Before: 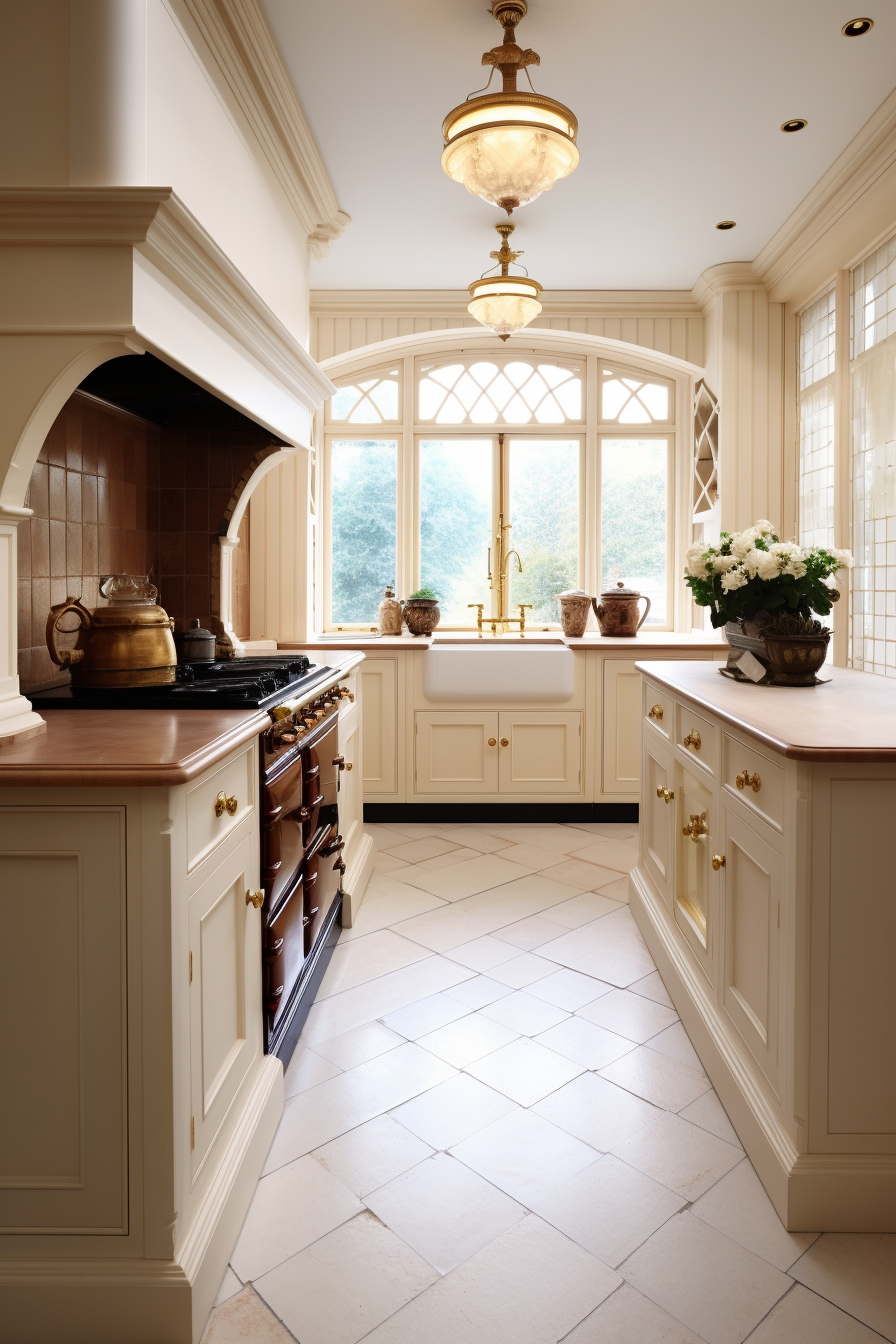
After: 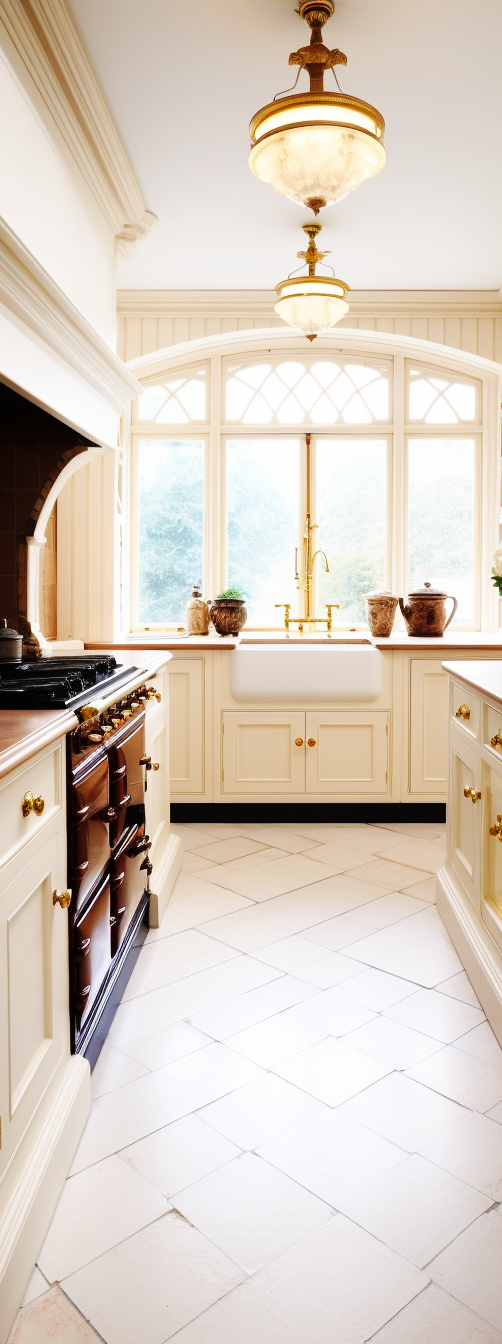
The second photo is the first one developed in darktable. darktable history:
crop: left 21.556%, right 22.402%
base curve: curves: ch0 [(0, 0) (0.032, 0.025) (0.121, 0.166) (0.206, 0.329) (0.605, 0.79) (1, 1)], preserve colors none
